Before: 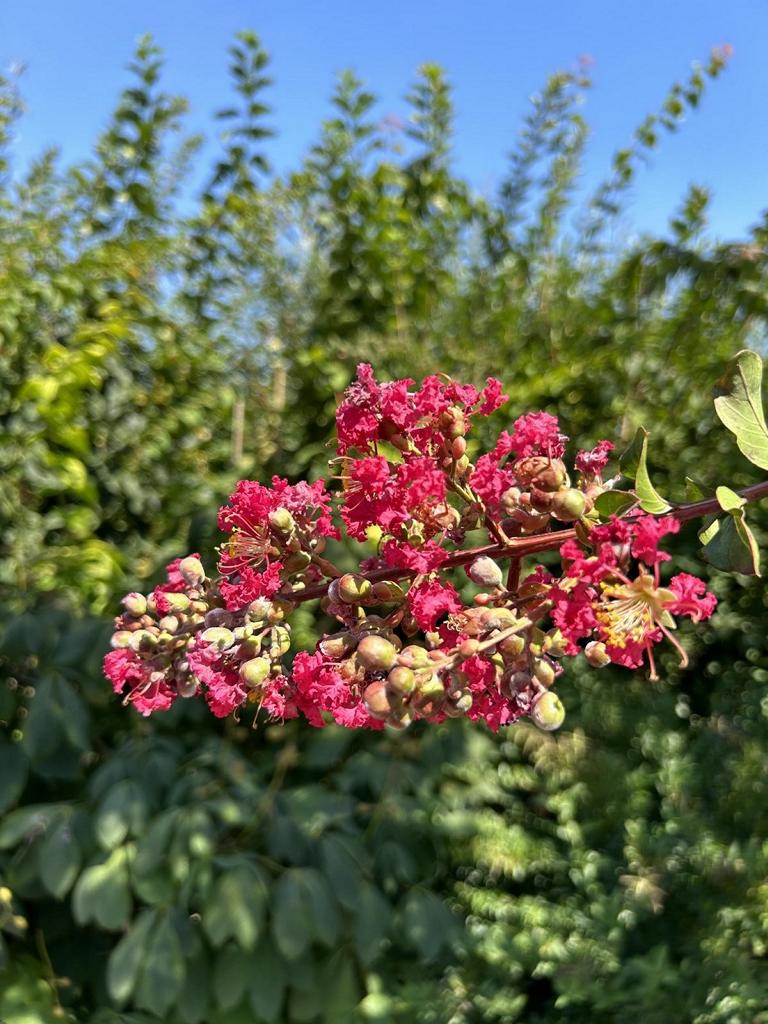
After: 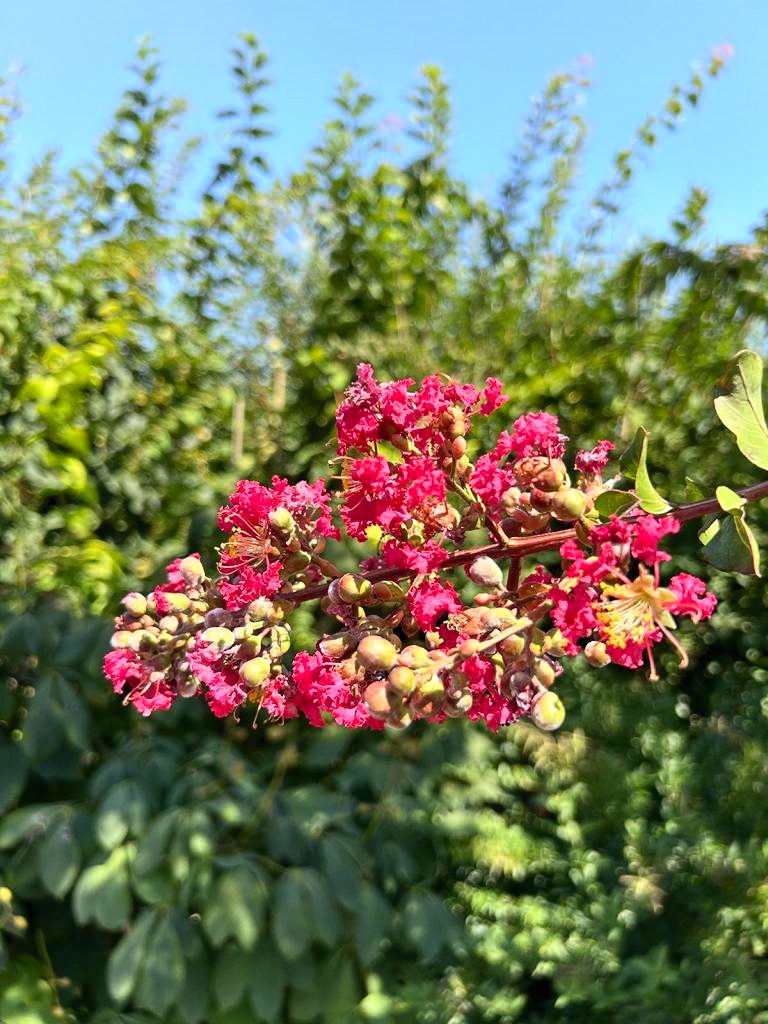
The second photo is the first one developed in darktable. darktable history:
shadows and highlights: shadows -24.28, highlights 49.77, soften with gaussian
contrast brightness saturation: contrast 0.2, brightness 0.16, saturation 0.22
